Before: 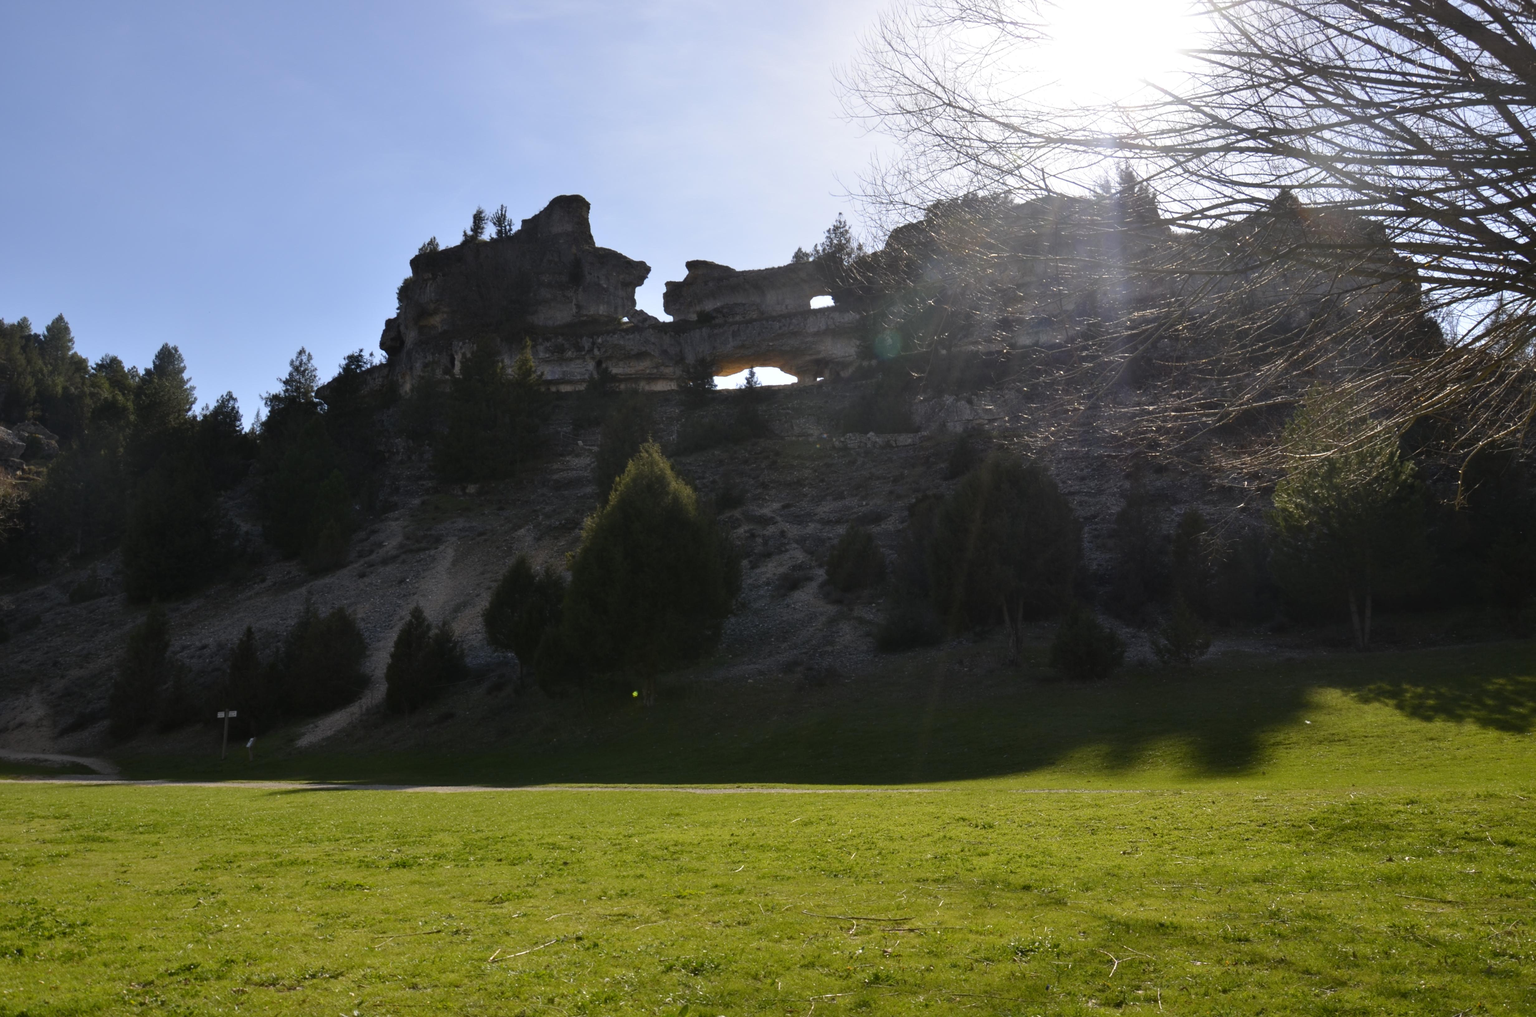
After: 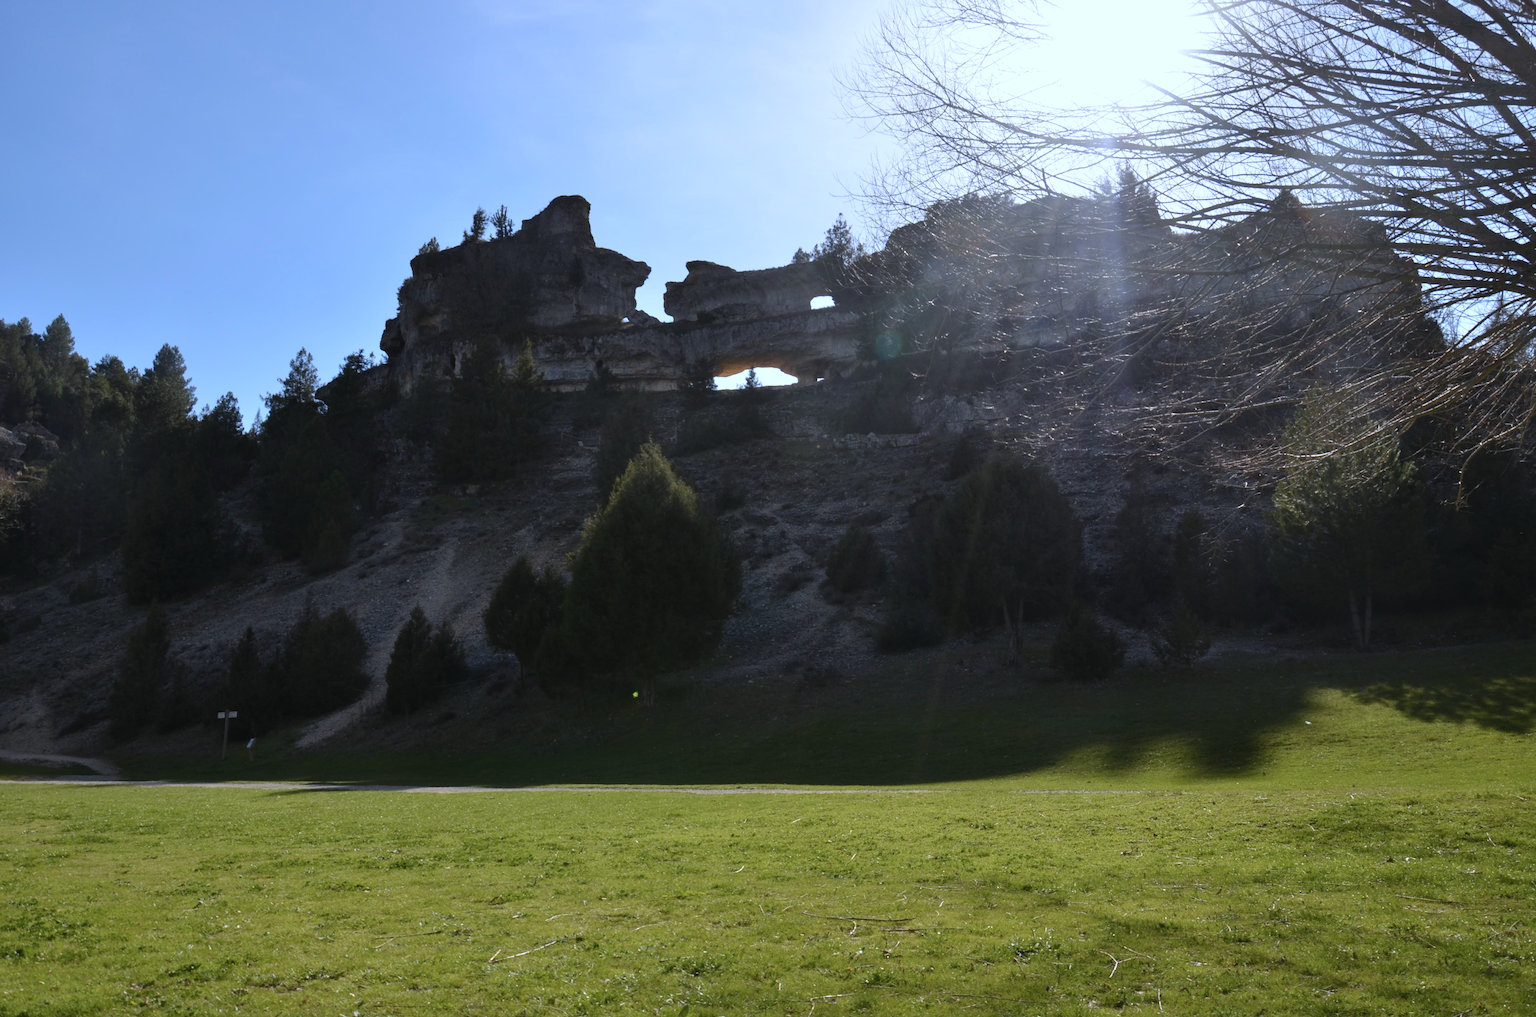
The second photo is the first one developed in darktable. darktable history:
color correction: highlights a* -2.17, highlights b* -18.31
